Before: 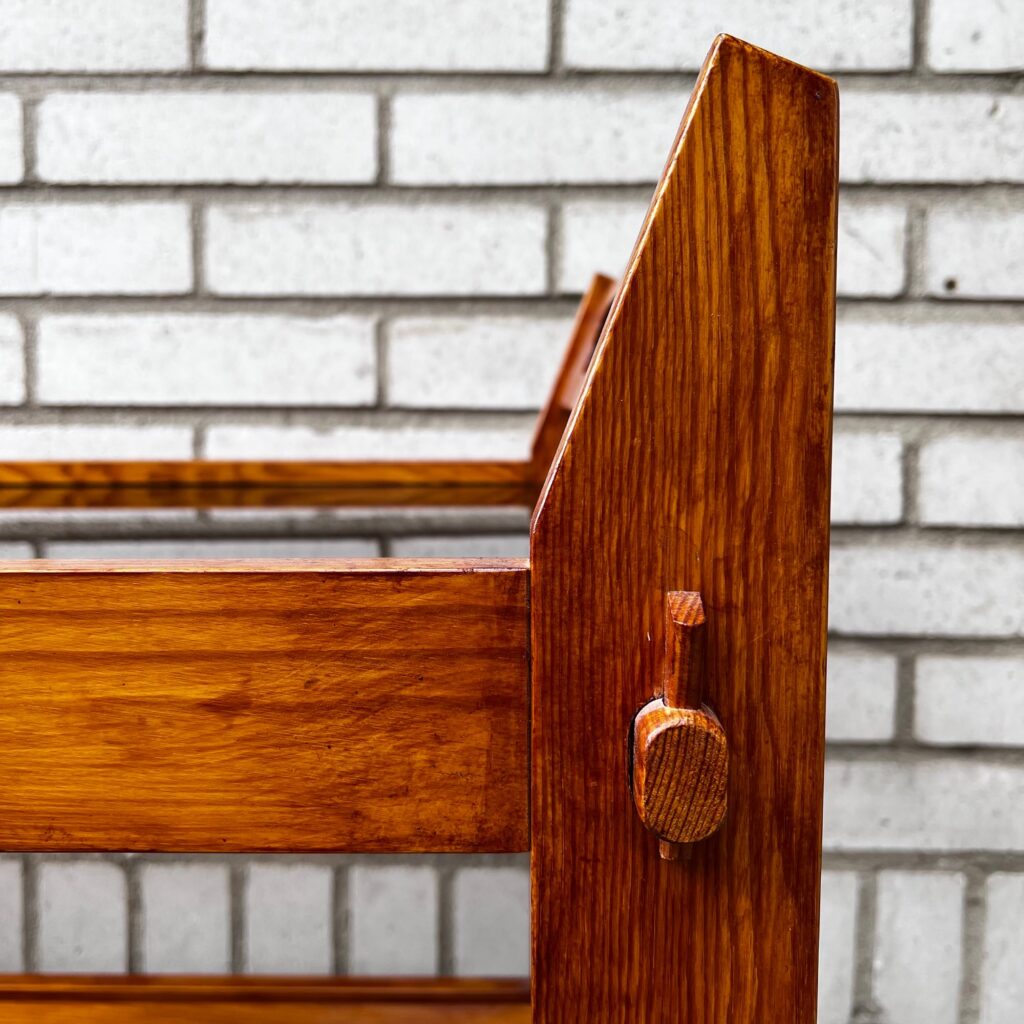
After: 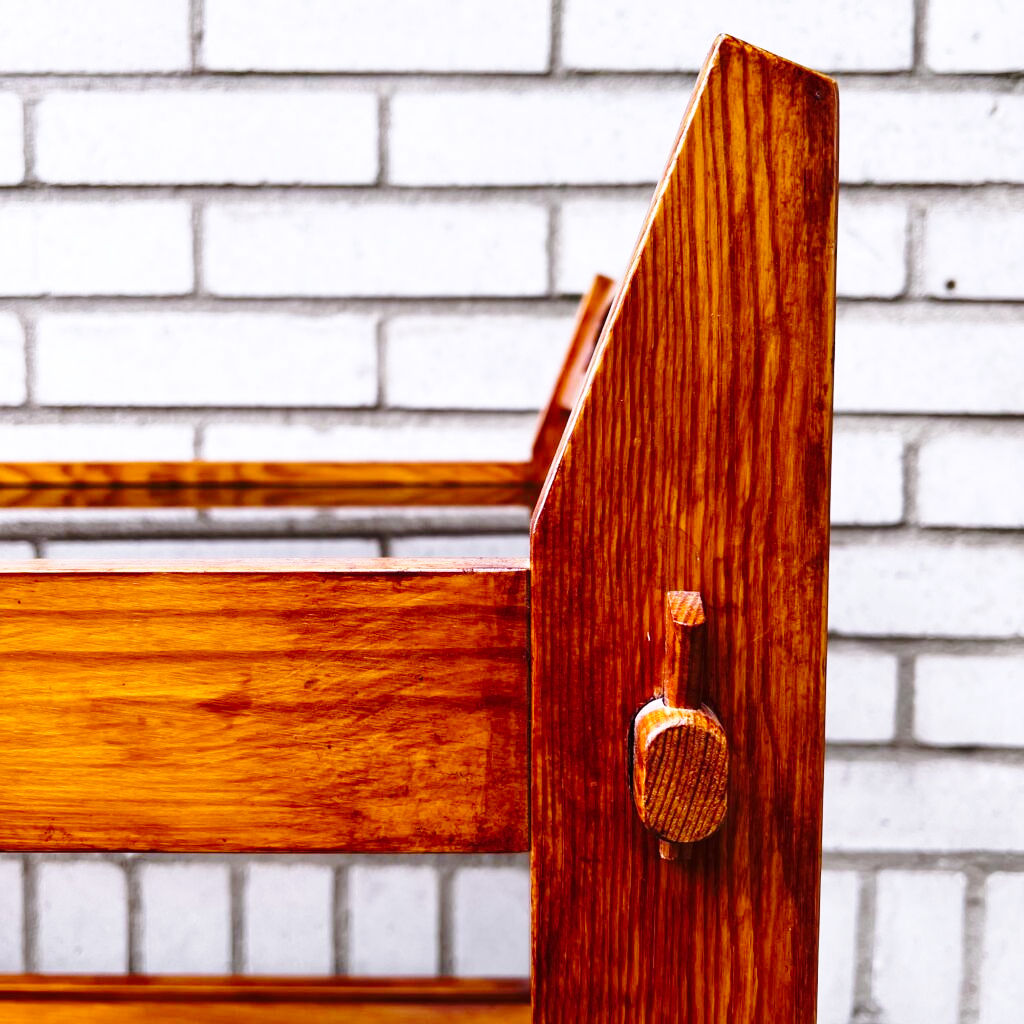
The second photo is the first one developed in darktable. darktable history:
base curve: curves: ch0 [(0, 0) (0.028, 0.03) (0.121, 0.232) (0.46, 0.748) (0.859, 0.968) (1, 1)], preserve colors none
white balance: red 1.004, blue 1.096
